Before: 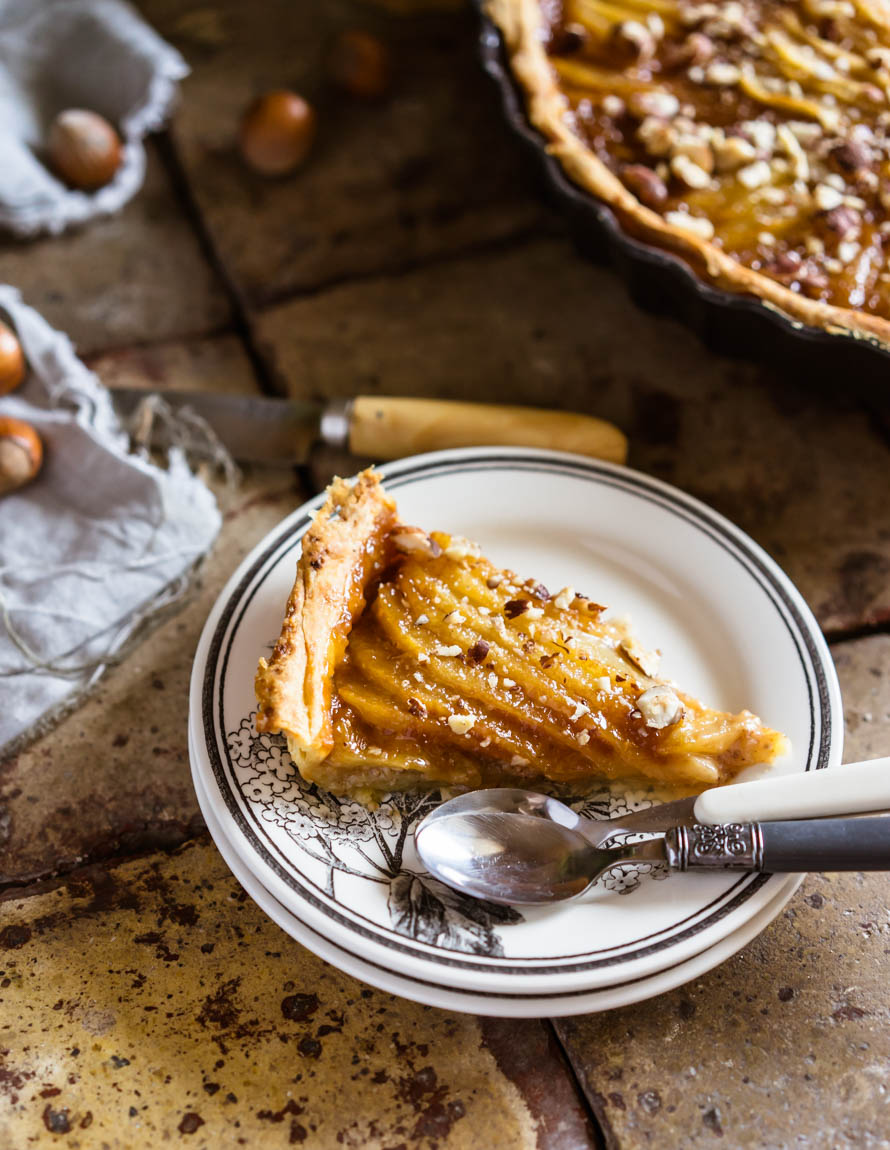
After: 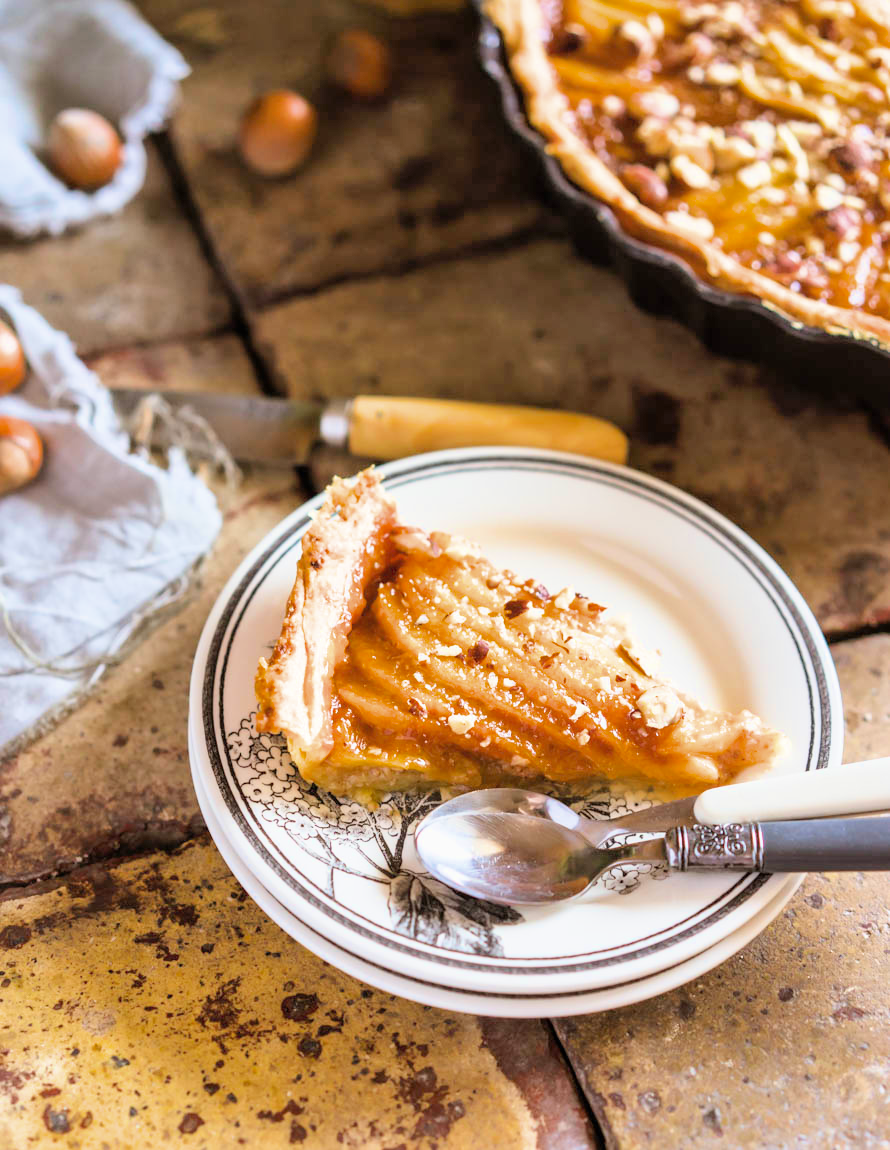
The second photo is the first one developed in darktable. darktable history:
exposure: black level correction 0, exposure 1.675 EV, compensate exposure bias true, compensate highlight preservation false
shadows and highlights: on, module defaults
filmic rgb: black relative exposure -7.65 EV, white relative exposure 4.56 EV, hardness 3.61, color science v6 (2022)
